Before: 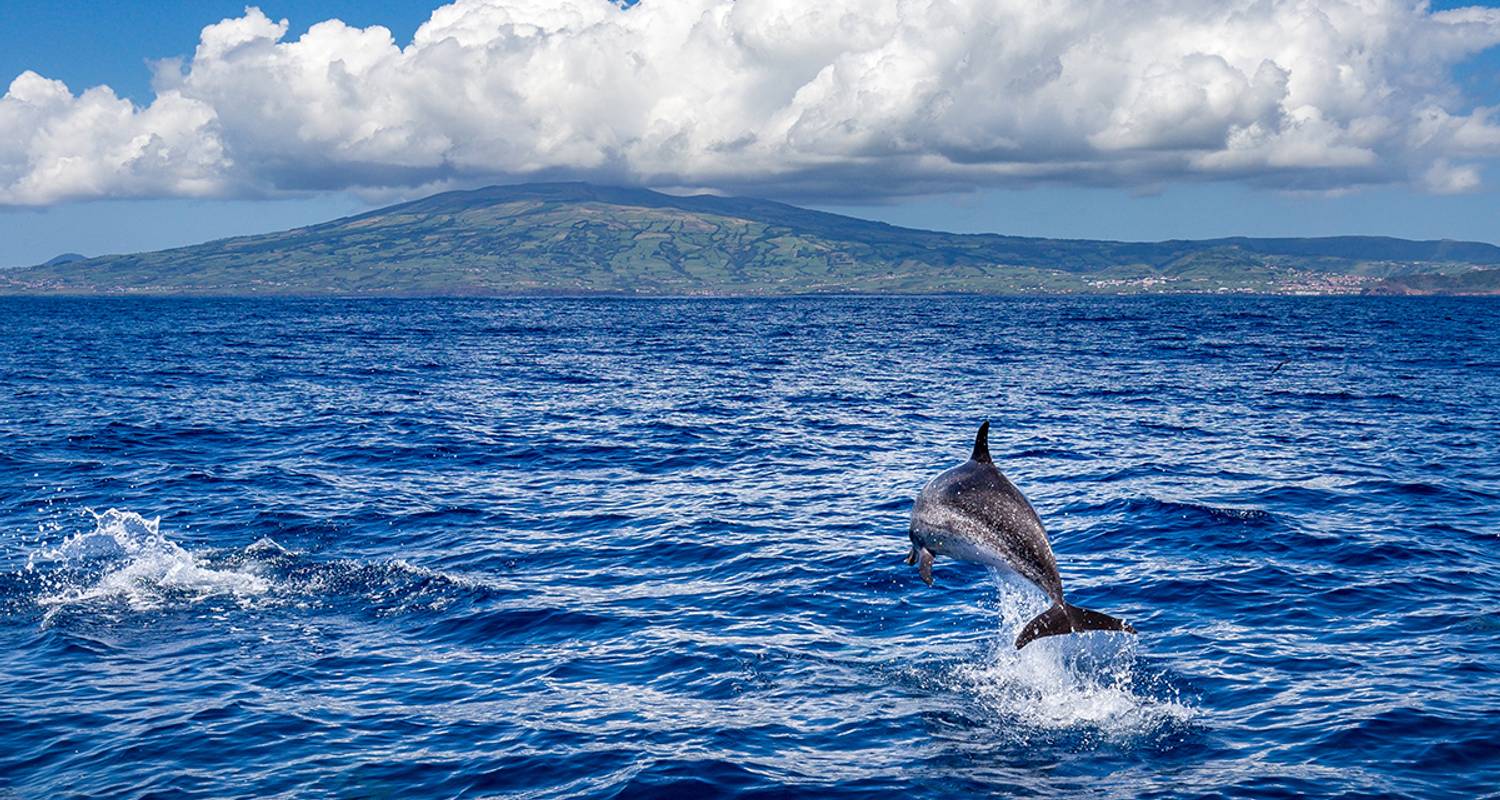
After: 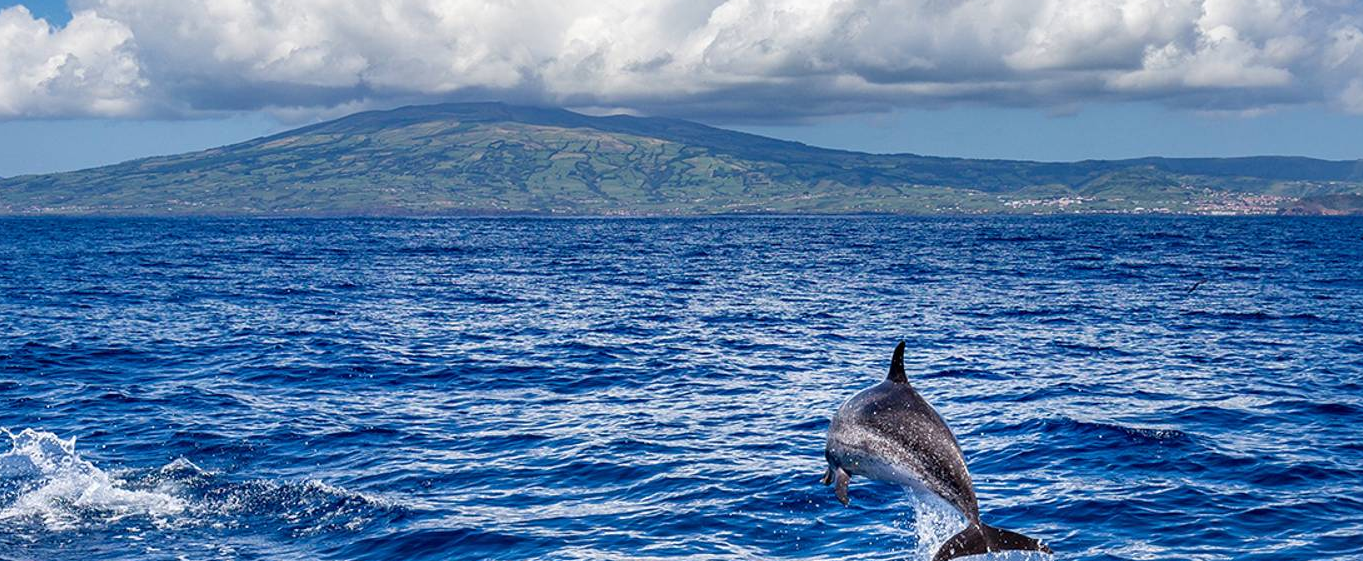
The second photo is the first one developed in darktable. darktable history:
crop: left 5.628%, top 10.109%, right 3.497%, bottom 19.364%
